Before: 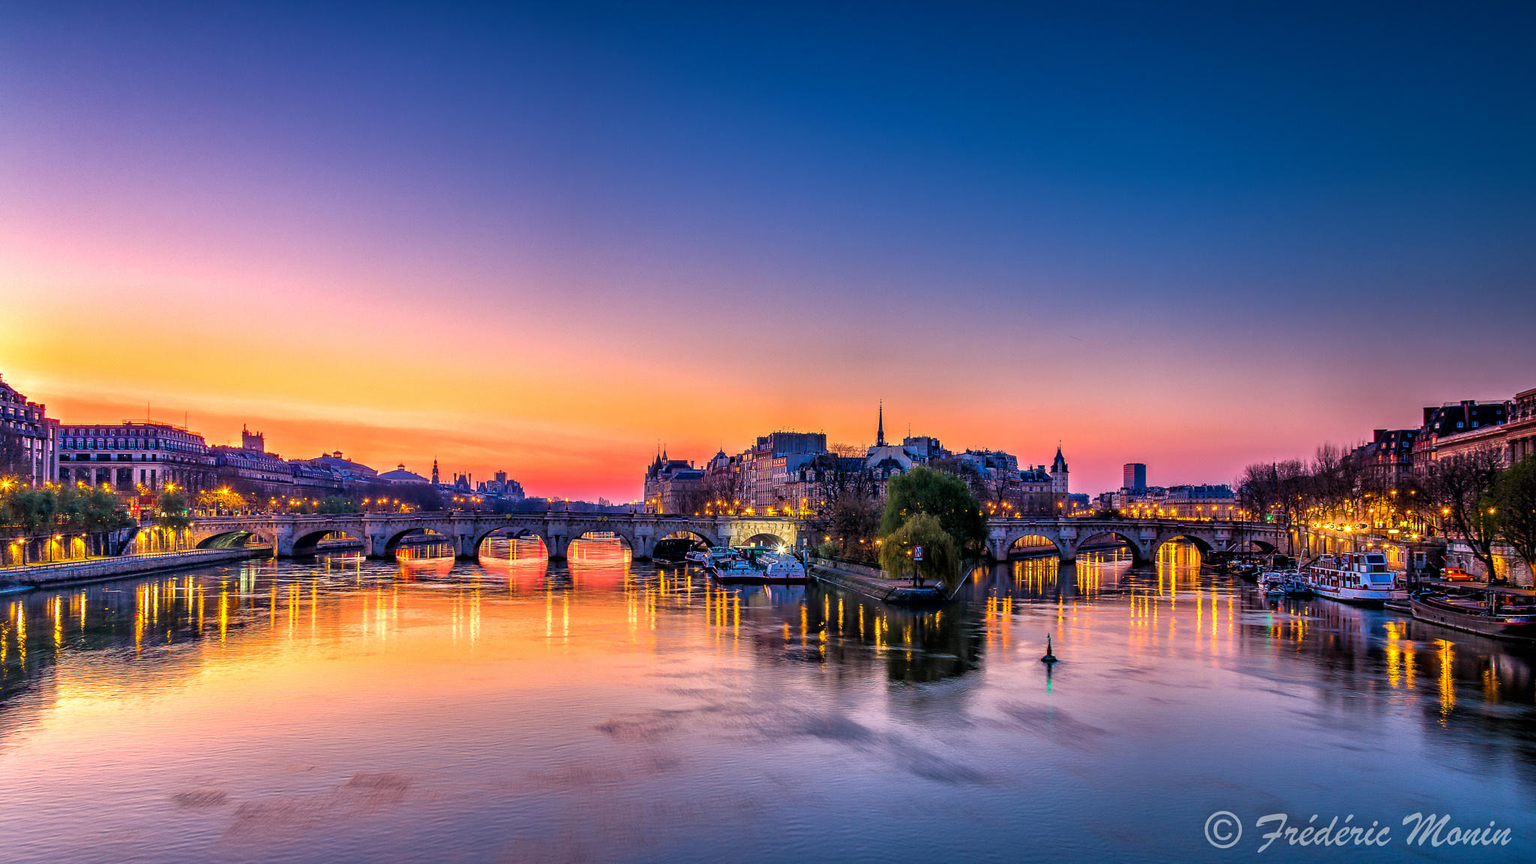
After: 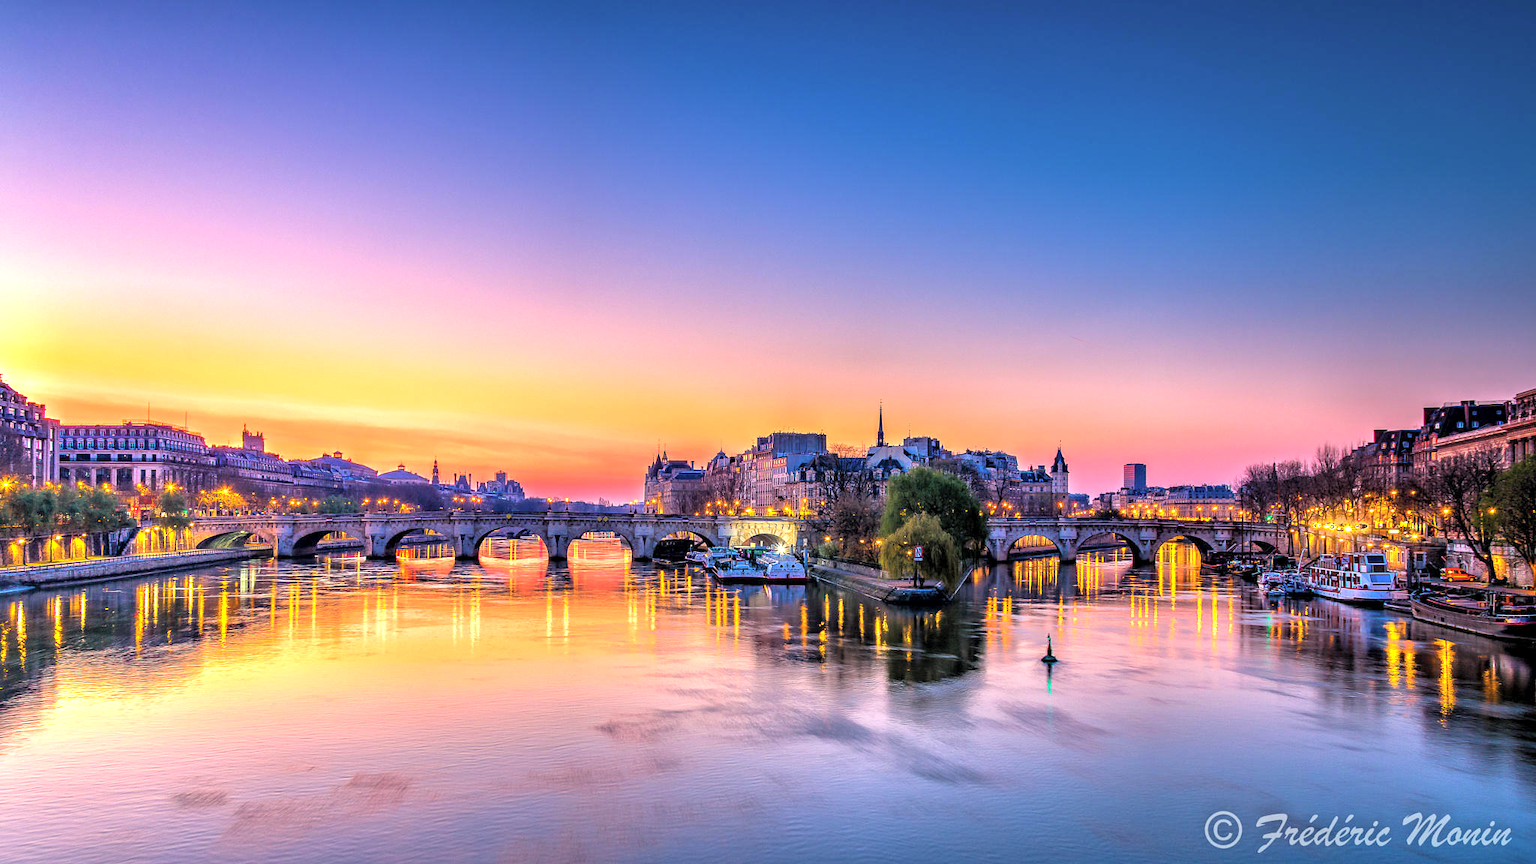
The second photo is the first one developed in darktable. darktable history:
tone equalizer: edges refinement/feathering 500, mask exposure compensation -1.57 EV, preserve details no
contrast brightness saturation: brightness 0.131
exposure: black level correction 0.001, exposure 0.5 EV, compensate highlight preservation false
